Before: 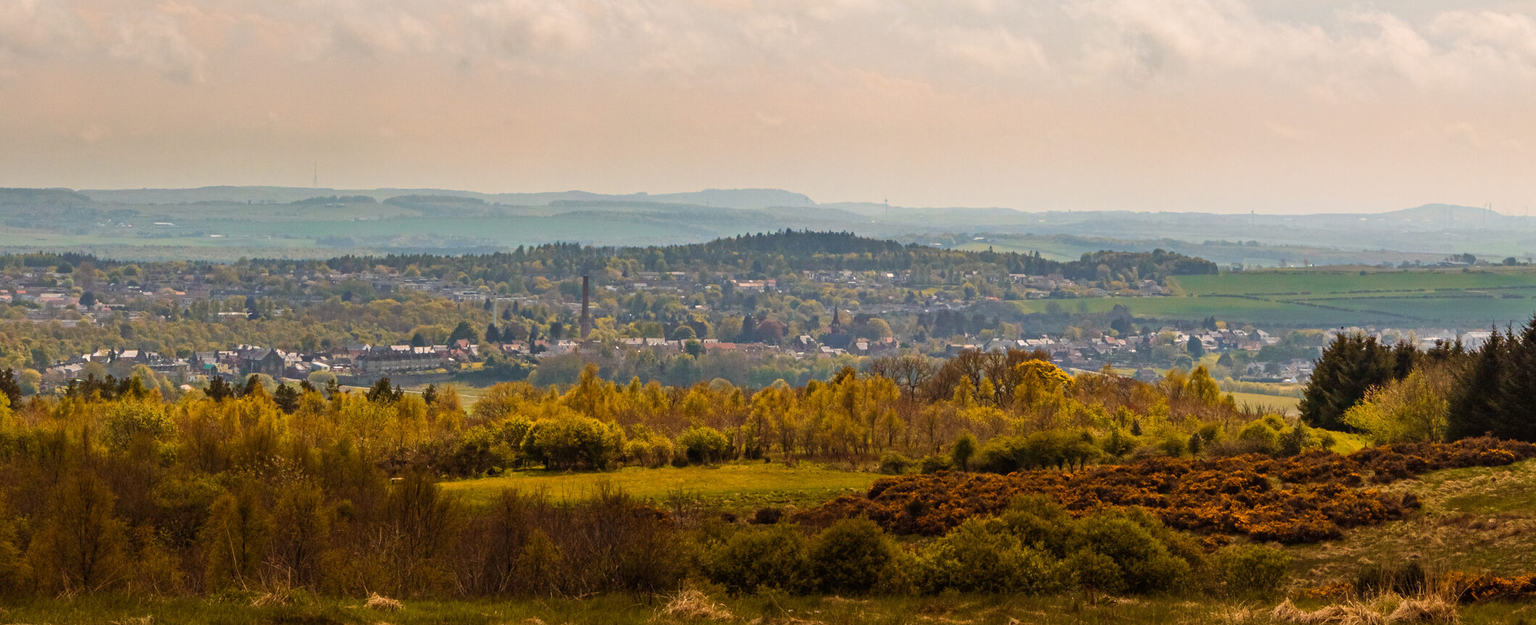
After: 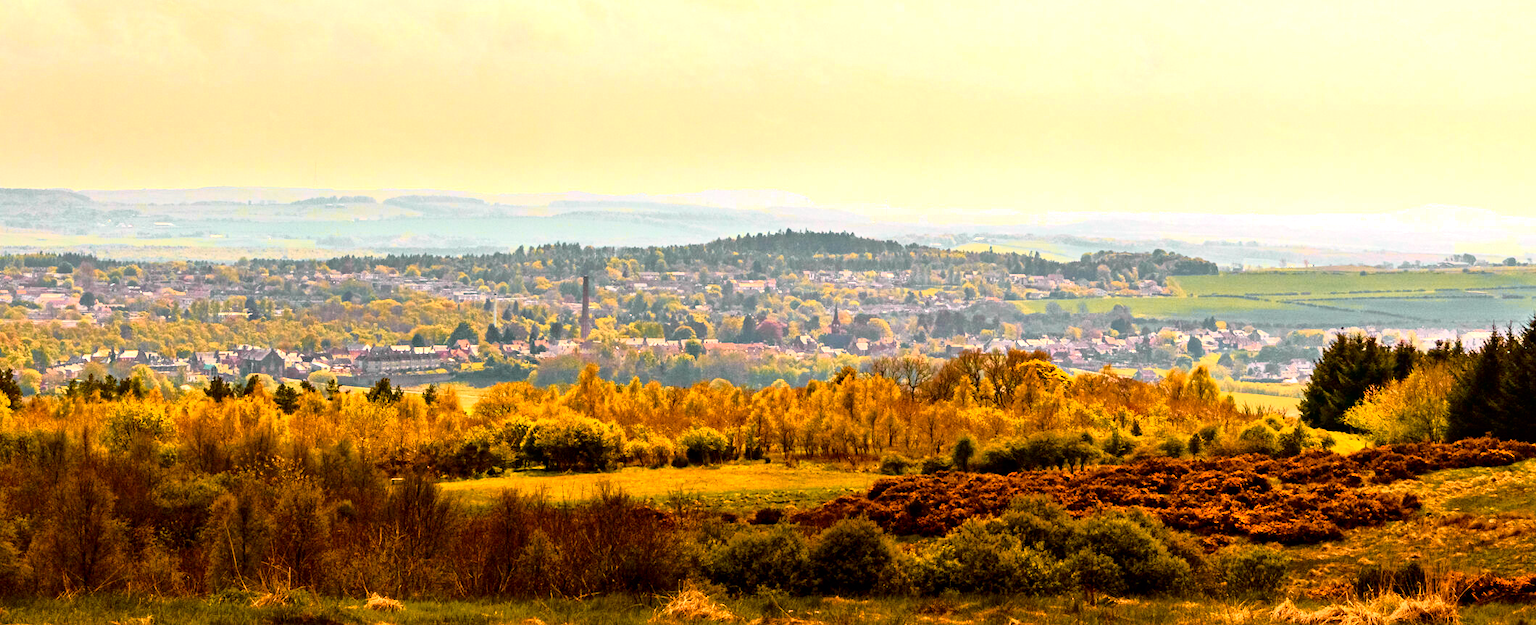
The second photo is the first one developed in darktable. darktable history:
tone curve: curves: ch0 [(0, 0) (0.062, 0.023) (0.168, 0.142) (0.359, 0.44) (0.469, 0.544) (0.634, 0.722) (0.839, 0.909) (0.998, 0.978)]; ch1 [(0, 0) (0.437, 0.453) (0.472, 0.47) (0.502, 0.504) (0.527, 0.546) (0.568, 0.619) (0.608, 0.665) (0.669, 0.748) (0.859, 0.899) (1, 1)]; ch2 [(0, 0) (0.33, 0.301) (0.421, 0.443) (0.473, 0.498) (0.509, 0.5) (0.535, 0.564) (0.575, 0.625) (0.608, 0.676) (1, 1)], color space Lab, independent channels, preserve colors none
color balance rgb: shadows lift › chroma 2%, shadows lift › hue 185.64°, power › luminance 1.48%, highlights gain › chroma 3%, highlights gain › hue 54.51°, global offset › luminance -0.4%, perceptual saturation grading › highlights -18.47%, perceptual saturation grading › mid-tones 6.62%, perceptual saturation grading › shadows 28.22%, perceptual brilliance grading › highlights 15.68%, perceptual brilliance grading › shadows -14.29%, global vibrance 25.96%, contrast 6.45%
exposure: exposure 0.566 EV, compensate highlight preservation false
